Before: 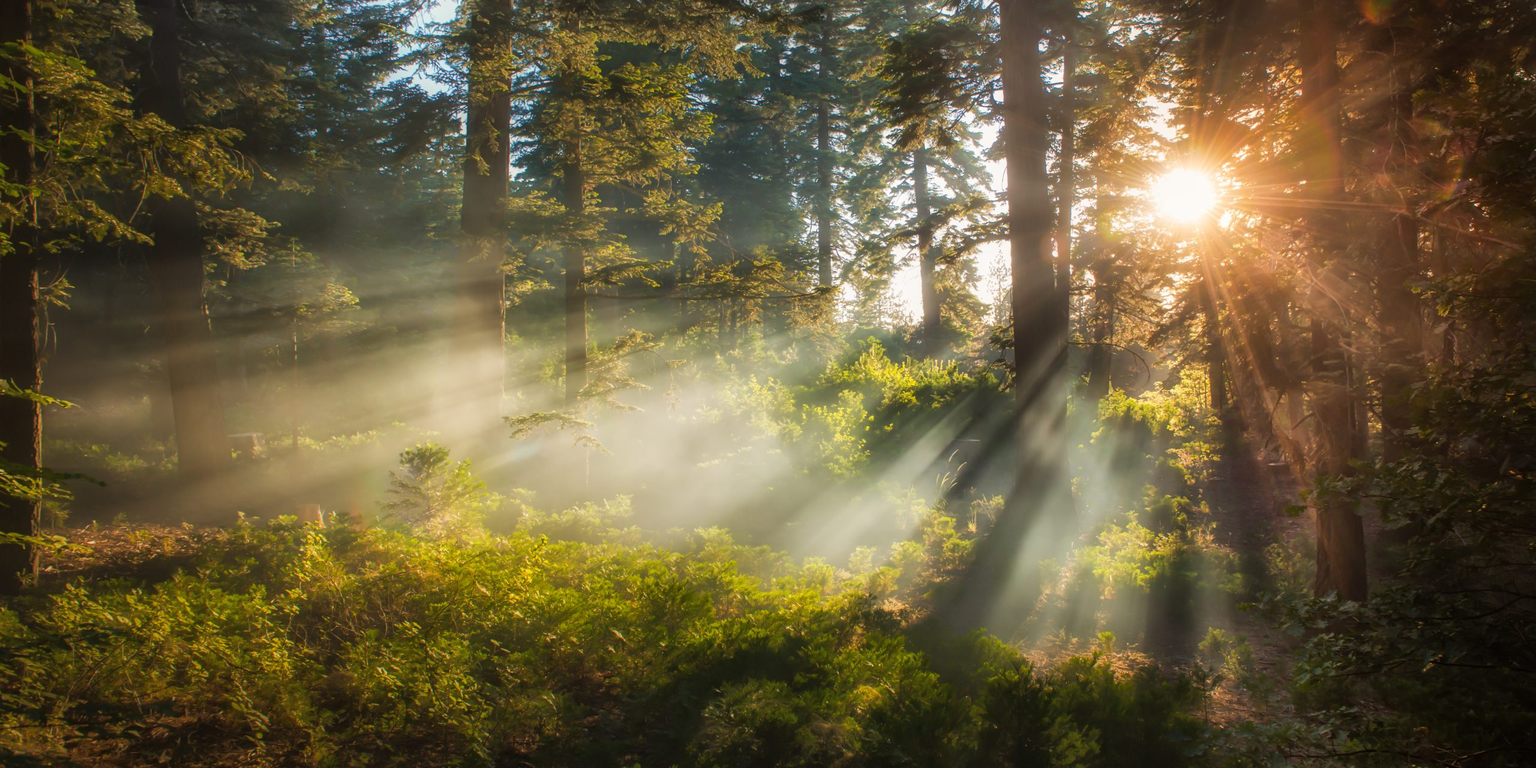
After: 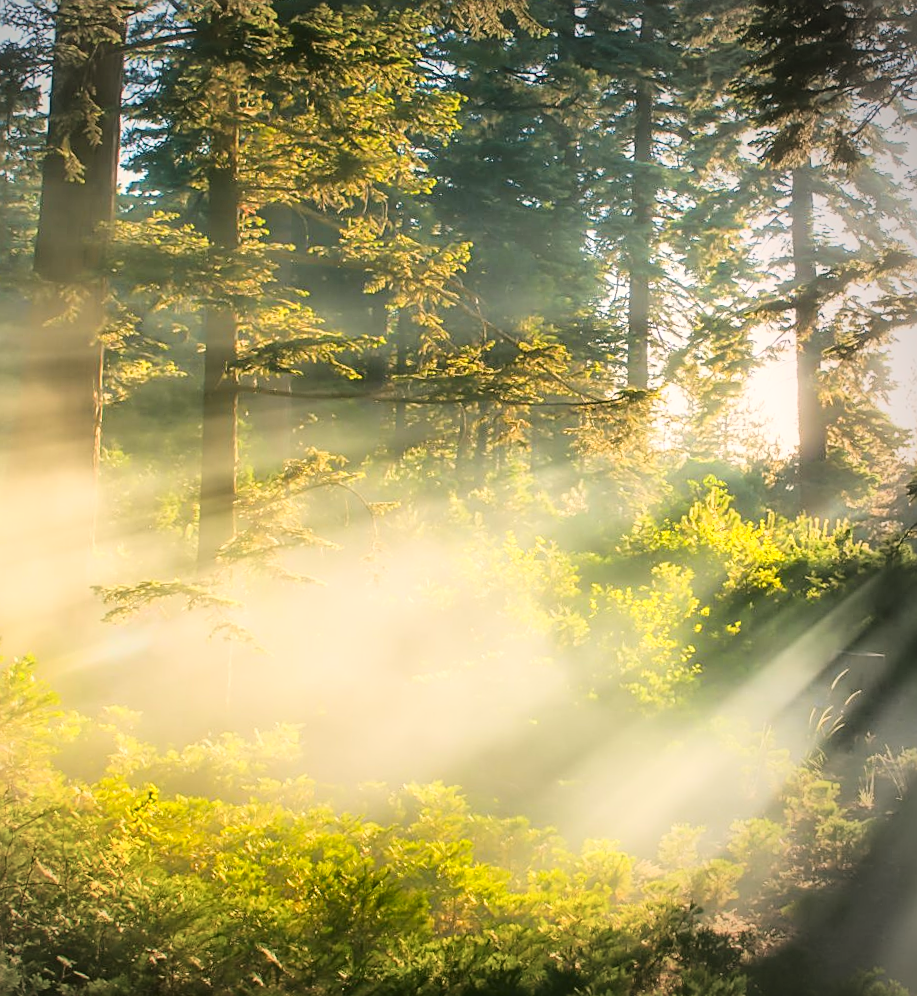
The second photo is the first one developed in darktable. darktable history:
crop and rotate: left 29.476%, top 10.214%, right 35.32%, bottom 17.333%
sharpen: on, module defaults
base curve: curves: ch0 [(0, 0) (0.028, 0.03) (0.121, 0.232) (0.46, 0.748) (0.859, 0.968) (1, 1)]
rotate and perspective: rotation 2.17°, automatic cropping off
vignetting: center (-0.15, 0.013)
color correction: highlights a* 4.02, highlights b* 4.98, shadows a* -7.55, shadows b* 4.98
